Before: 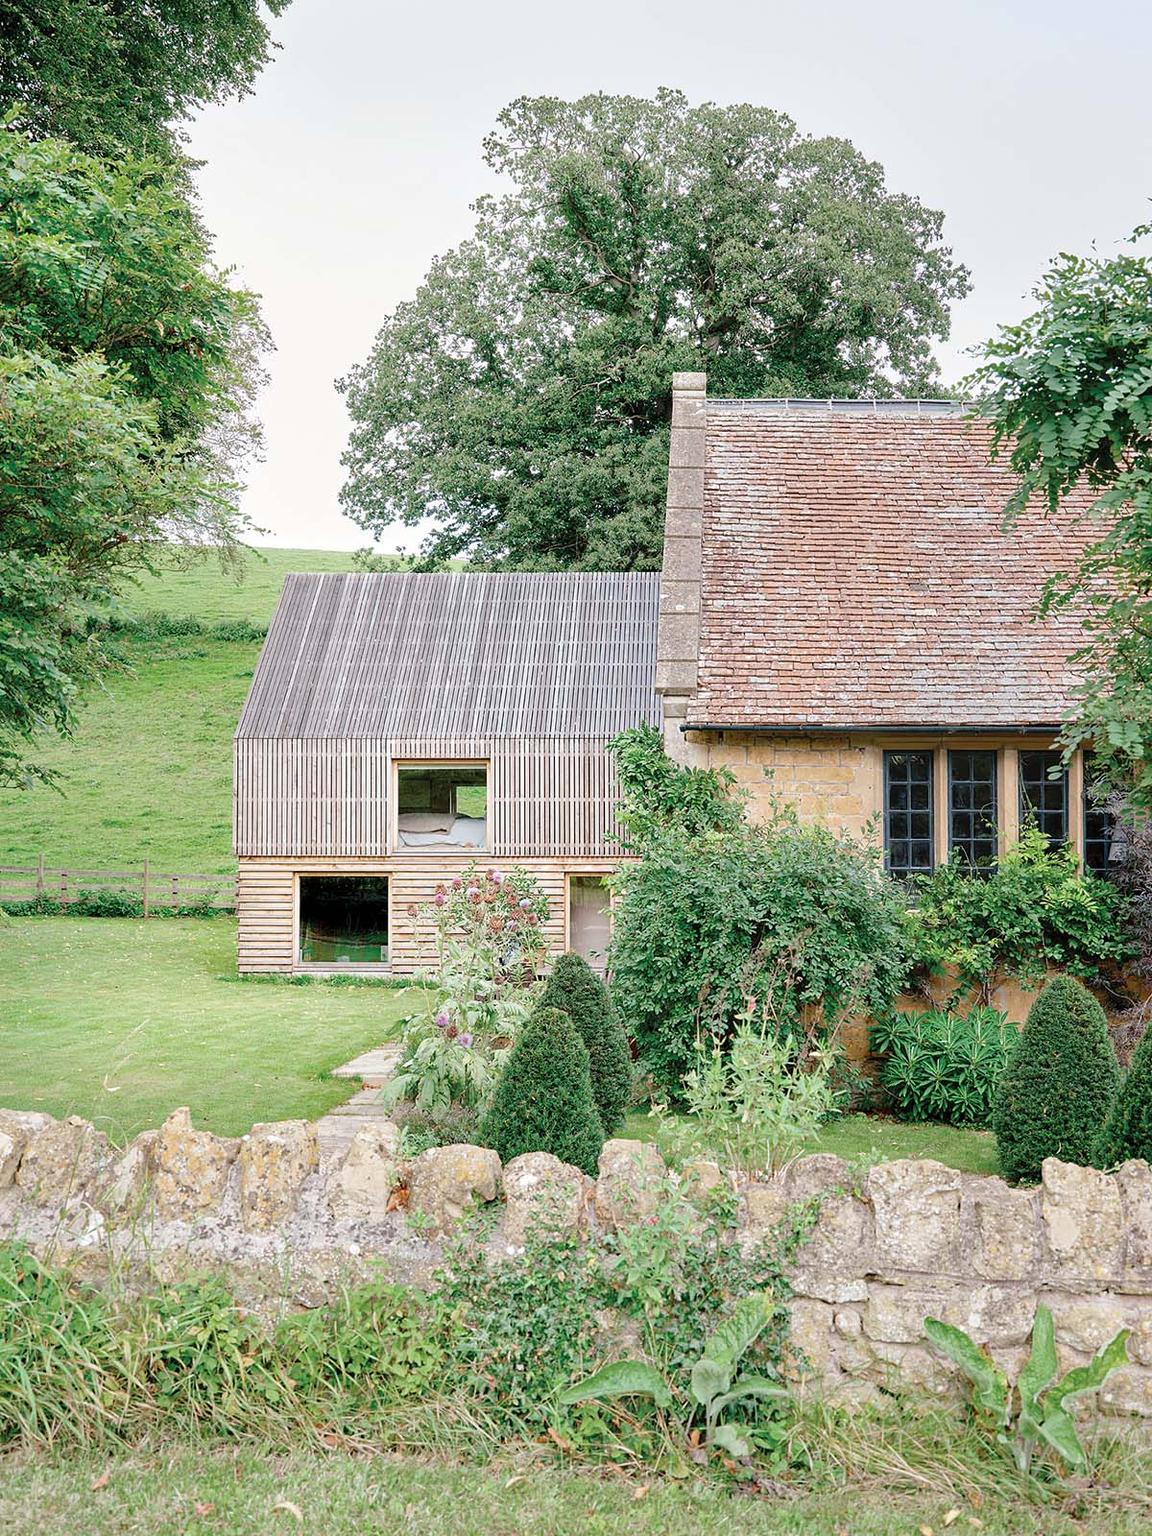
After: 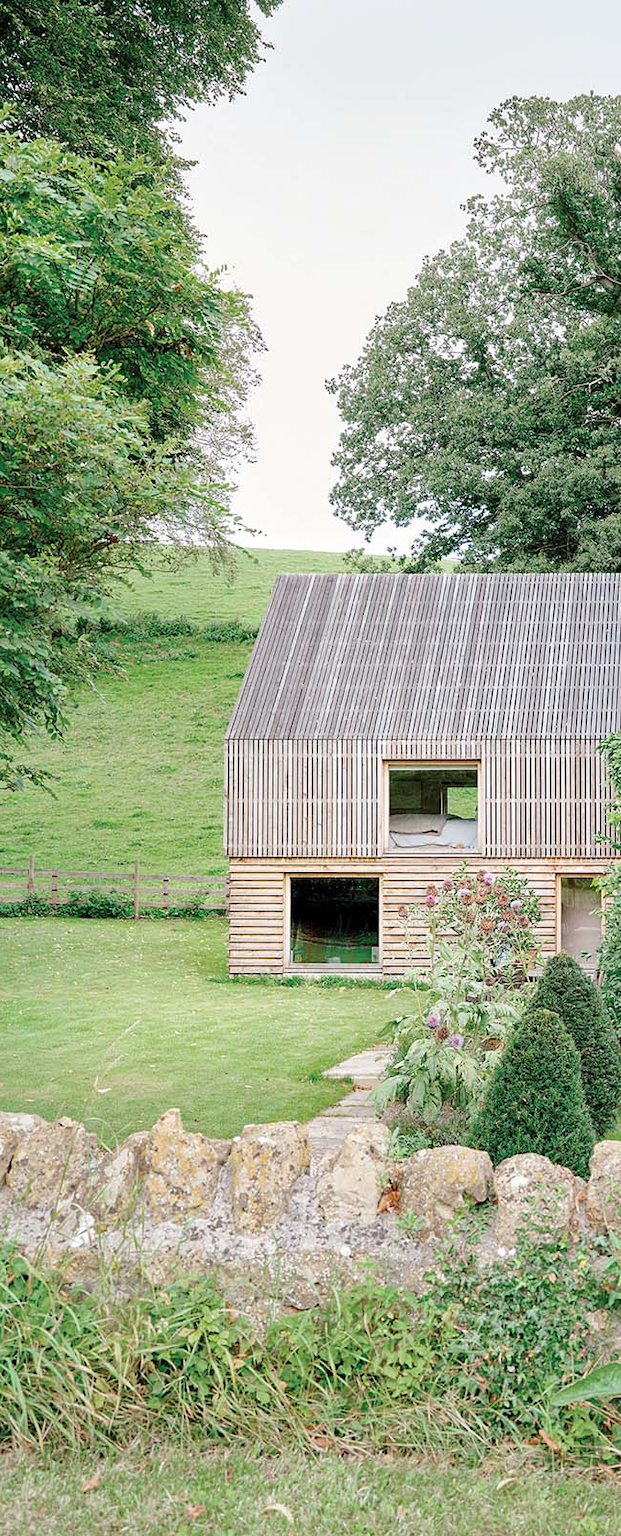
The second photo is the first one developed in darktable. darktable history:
crop: left 0.901%, right 45.167%, bottom 0.085%
